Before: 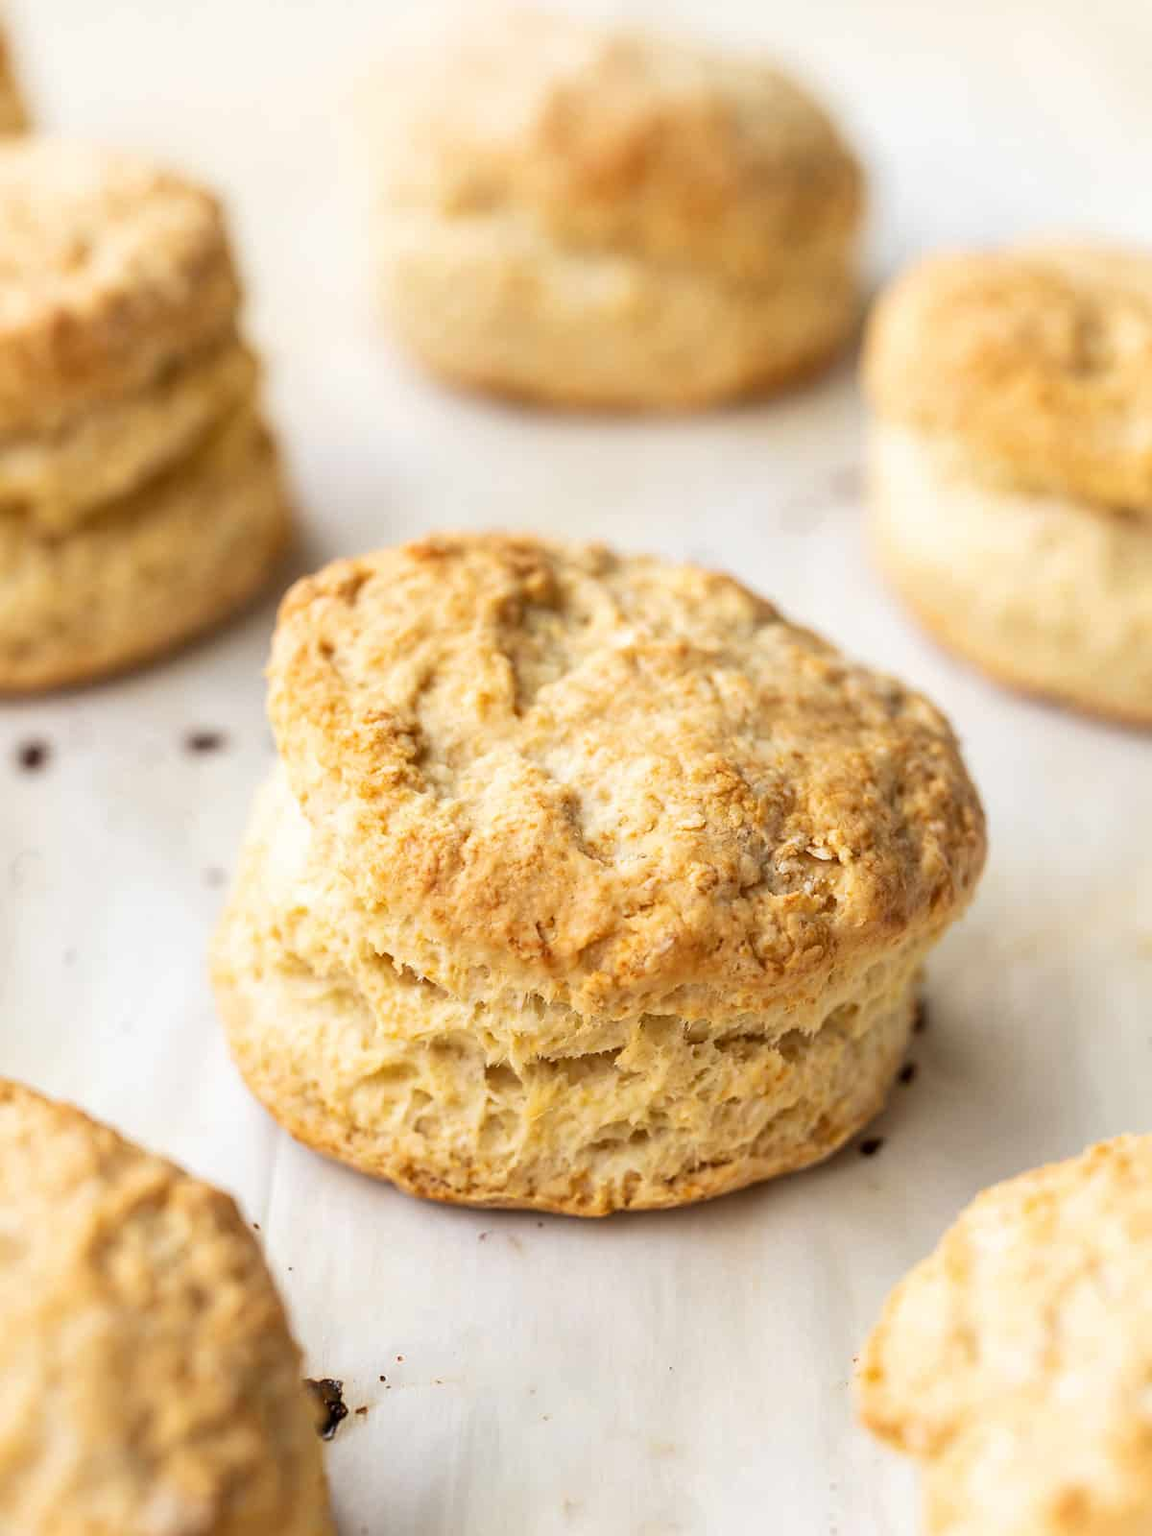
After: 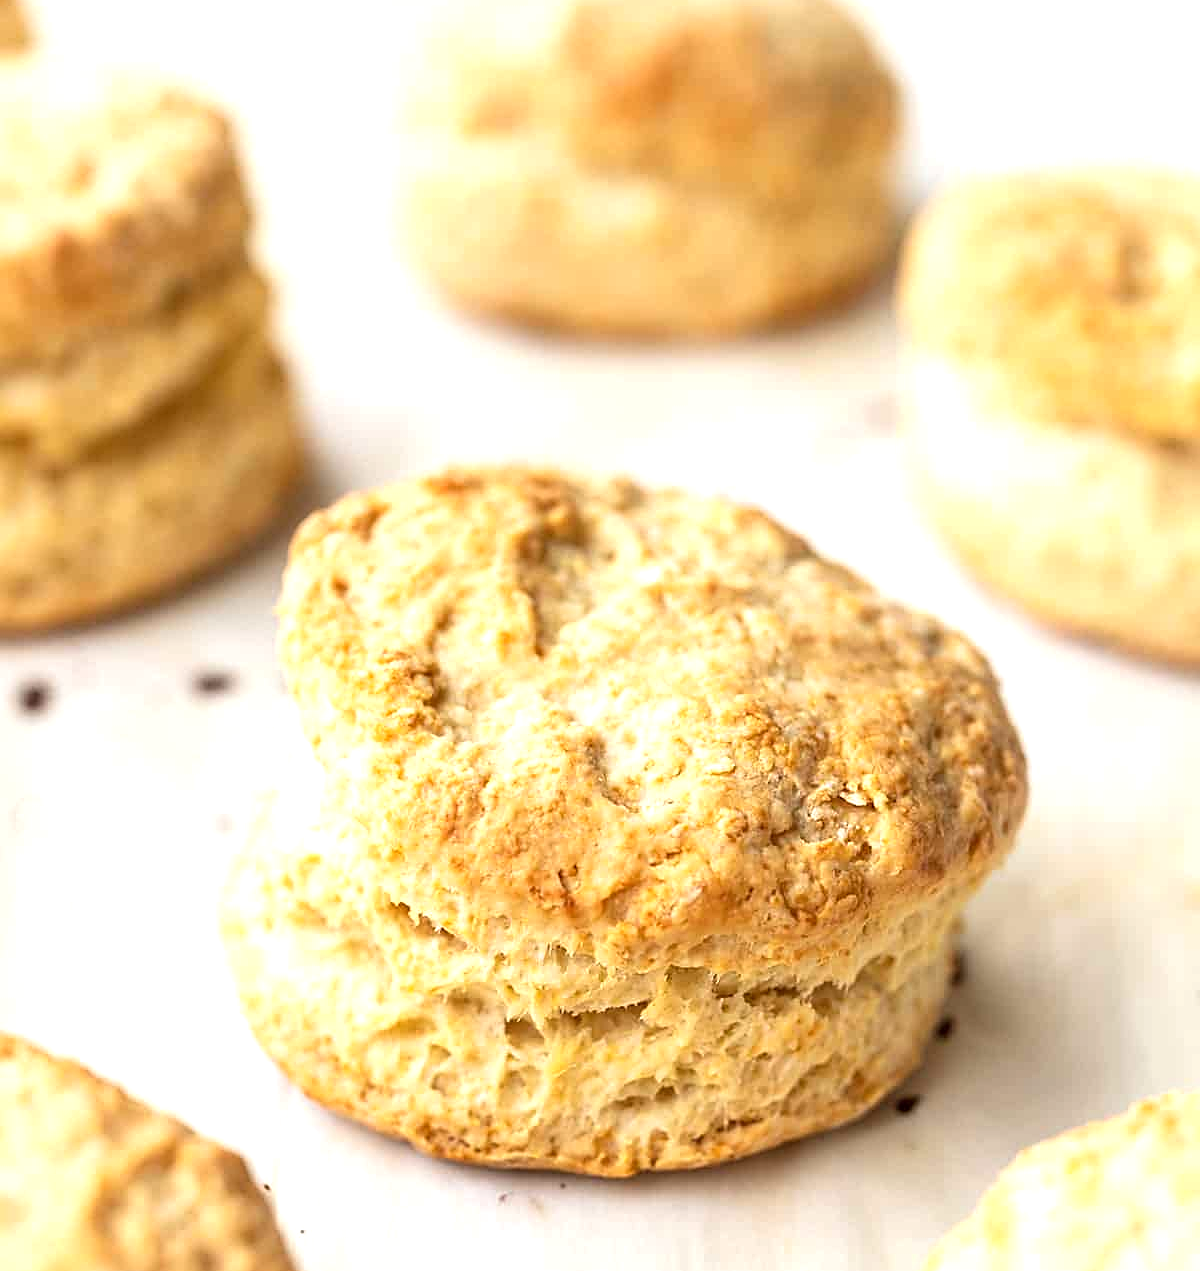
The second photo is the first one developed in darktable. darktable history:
crop and rotate: top 5.664%, bottom 14.876%
sharpen: on, module defaults
exposure: exposure 0.497 EV, compensate highlight preservation false
